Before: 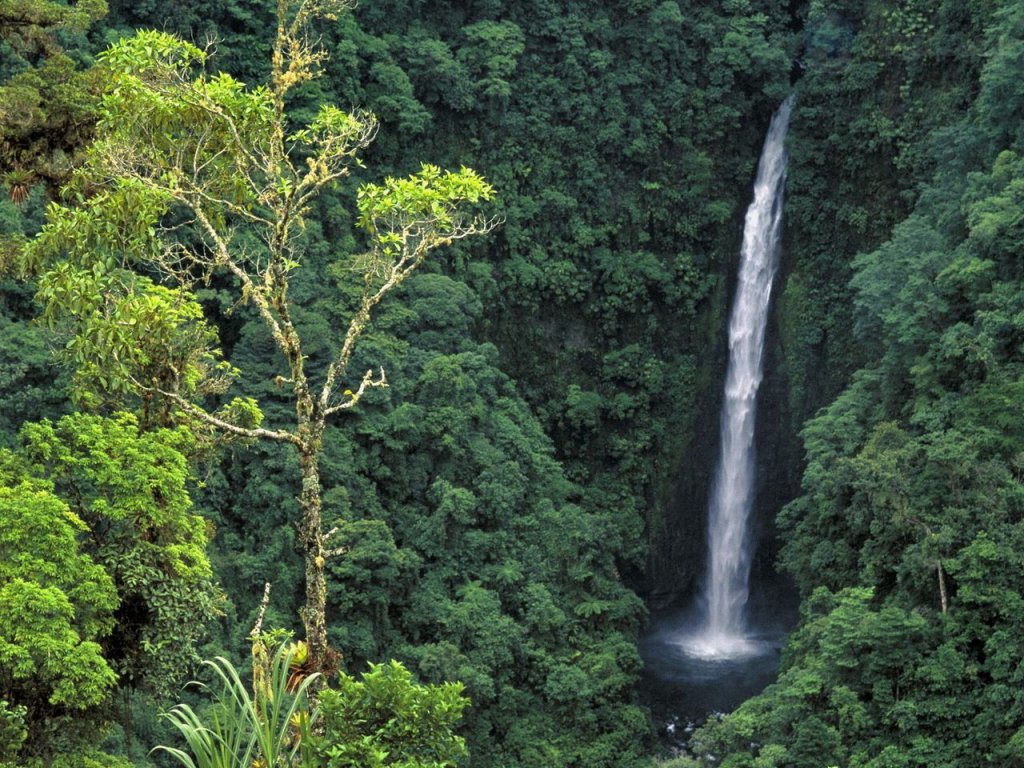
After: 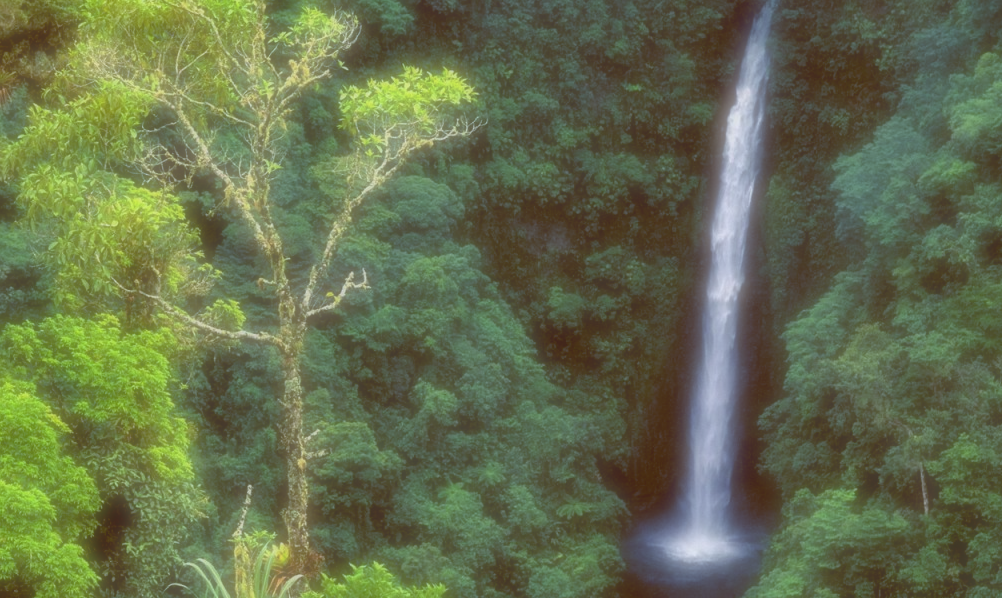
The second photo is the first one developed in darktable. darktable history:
exposure: exposure 0.217 EV, compensate highlight preservation false
soften: on, module defaults
crop and rotate: left 1.814%, top 12.818%, right 0.25%, bottom 9.225%
contrast brightness saturation: contrast -0.1, brightness 0.05, saturation 0.08
color balance: lift [1, 1.015, 1.004, 0.985], gamma [1, 0.958, 0.971, 1.042], gain [1, 0.956, 0.977, 1.044]
